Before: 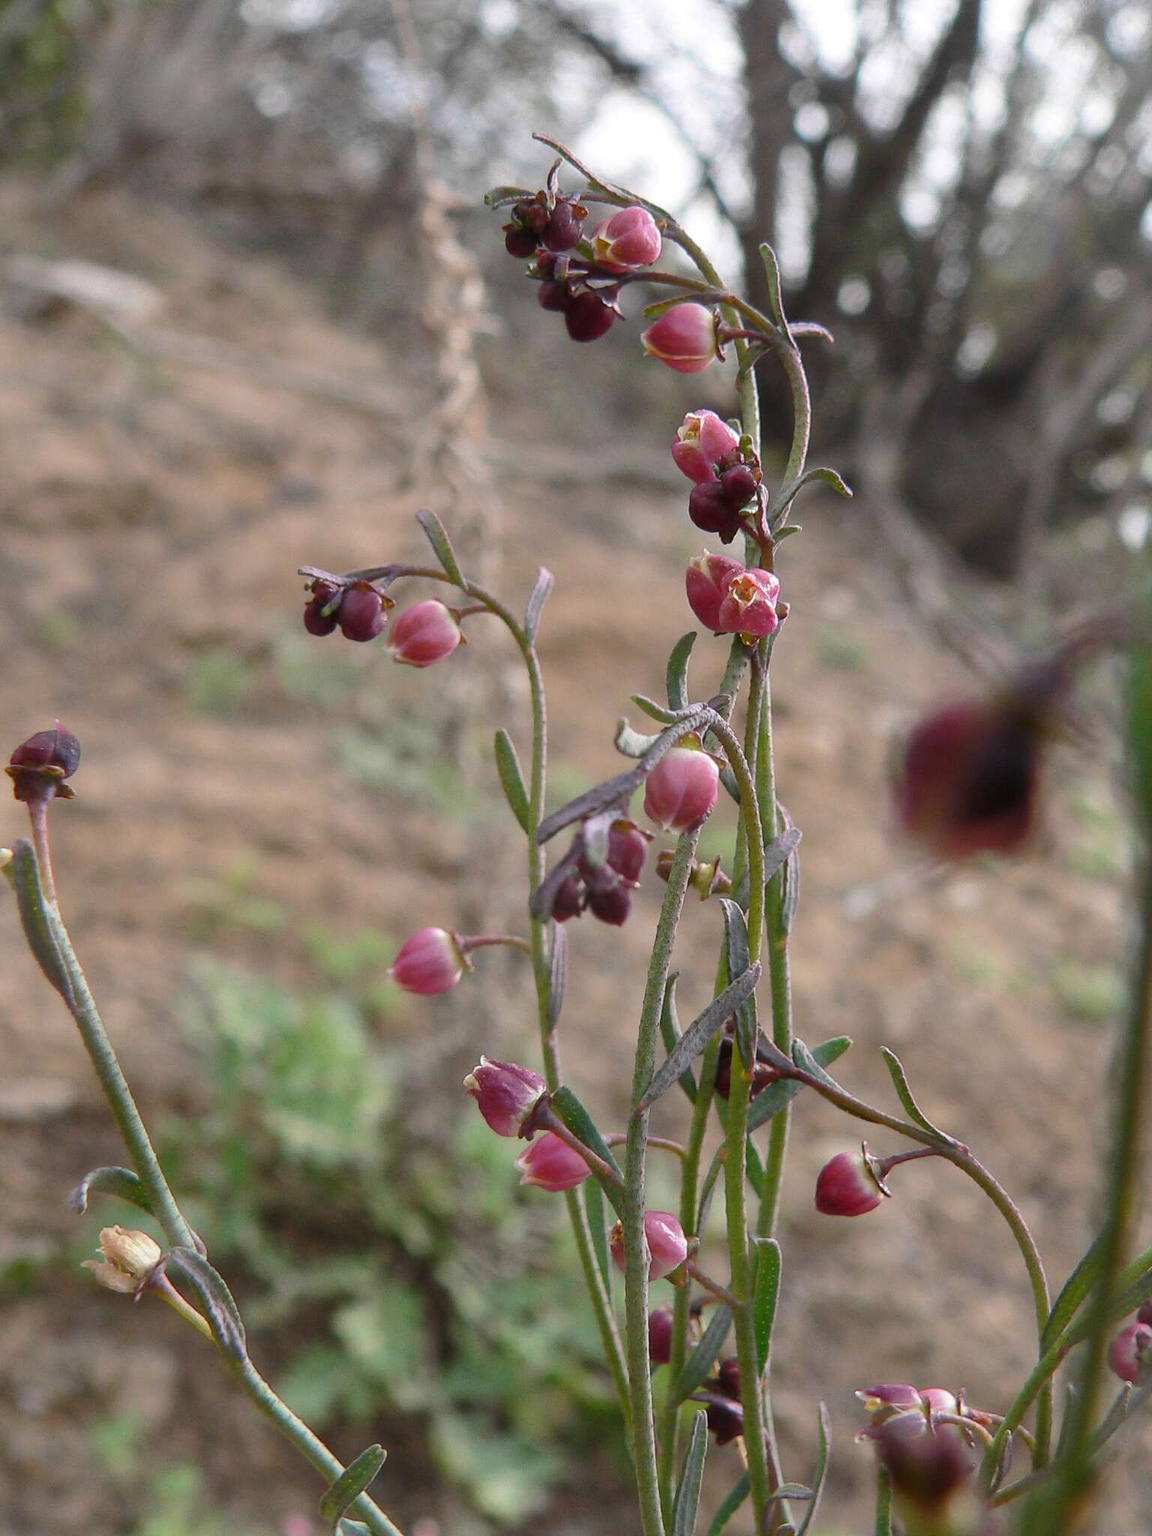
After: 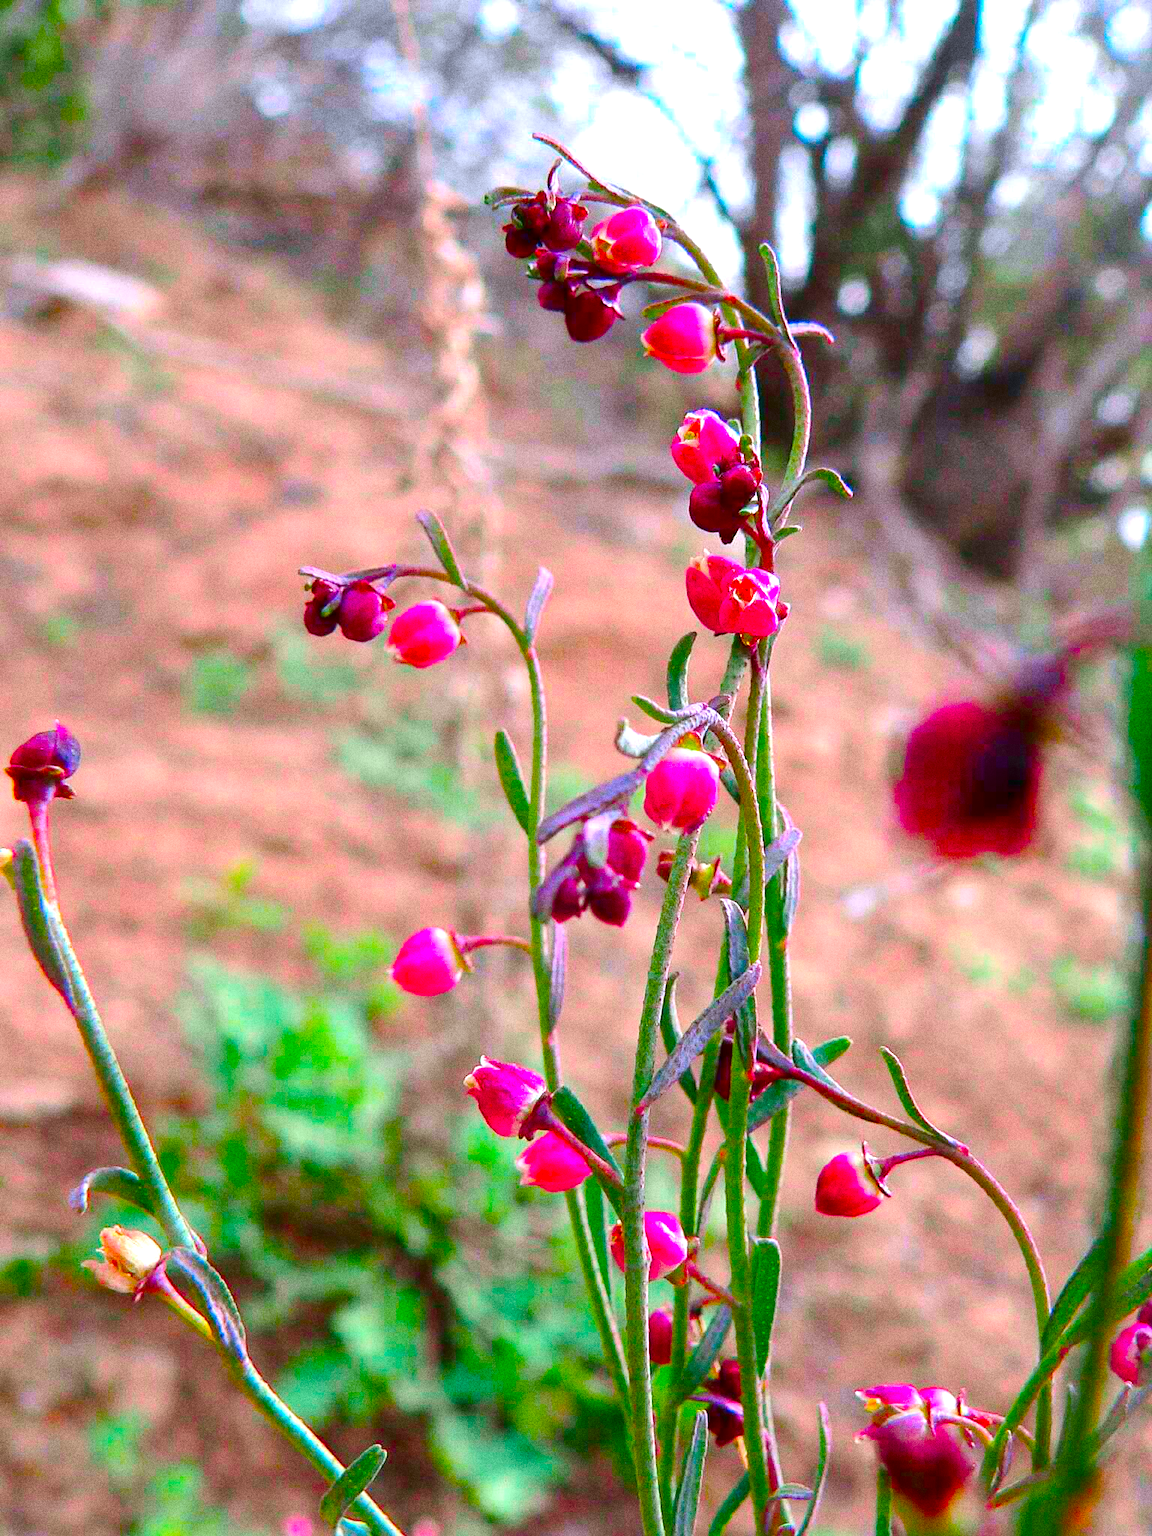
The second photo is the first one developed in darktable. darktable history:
grain: coarseness 0.09 ISO, strength 40%
white balance: red 0.984, blue 1.059
color balance rgb: linear chroma grading › global chroma 8.12%, perceptual saturation grading › global saturation 9.07%, perceptual saturation grading › highlights -13.84%, perceptual saturation grading › mid-tones 14.88%, perceptual saturation grading › shadows 22.8%, perceptual brilliance grading › highlights 2.61%, global vibrance 12.07%
color correction: saturation 2.15
exposure: exposure 0.77 EV, compensate highlight preservation false
tone curve: curves: ch0 [(0, 0) (0.068, 0.012) (0.183, 0.089) (0.341, 0.283) (0.547, 0.532) (0.828, 0.815) (1, 0.983)]; ch1 [(0, 0) (0.23, 0.166) (0.34, 0.308) (0.371, 0.337) (0.429, 0.411) (0.477, 0.462) (0.499, 0.498) (0.529, 0.537) (0.559, 0.582) (0.743, 0.798) (1, 1)]; ch2 [(0, 0) (0.431, 0.414) (0.498, 0.503) (0.524, 0.528) (0.568, 0.546) (0.6, 0.597) (0.634, 0.645) (0.728, 0.742) (1, 1)], color space Lab, independent channels, preserve colors none
